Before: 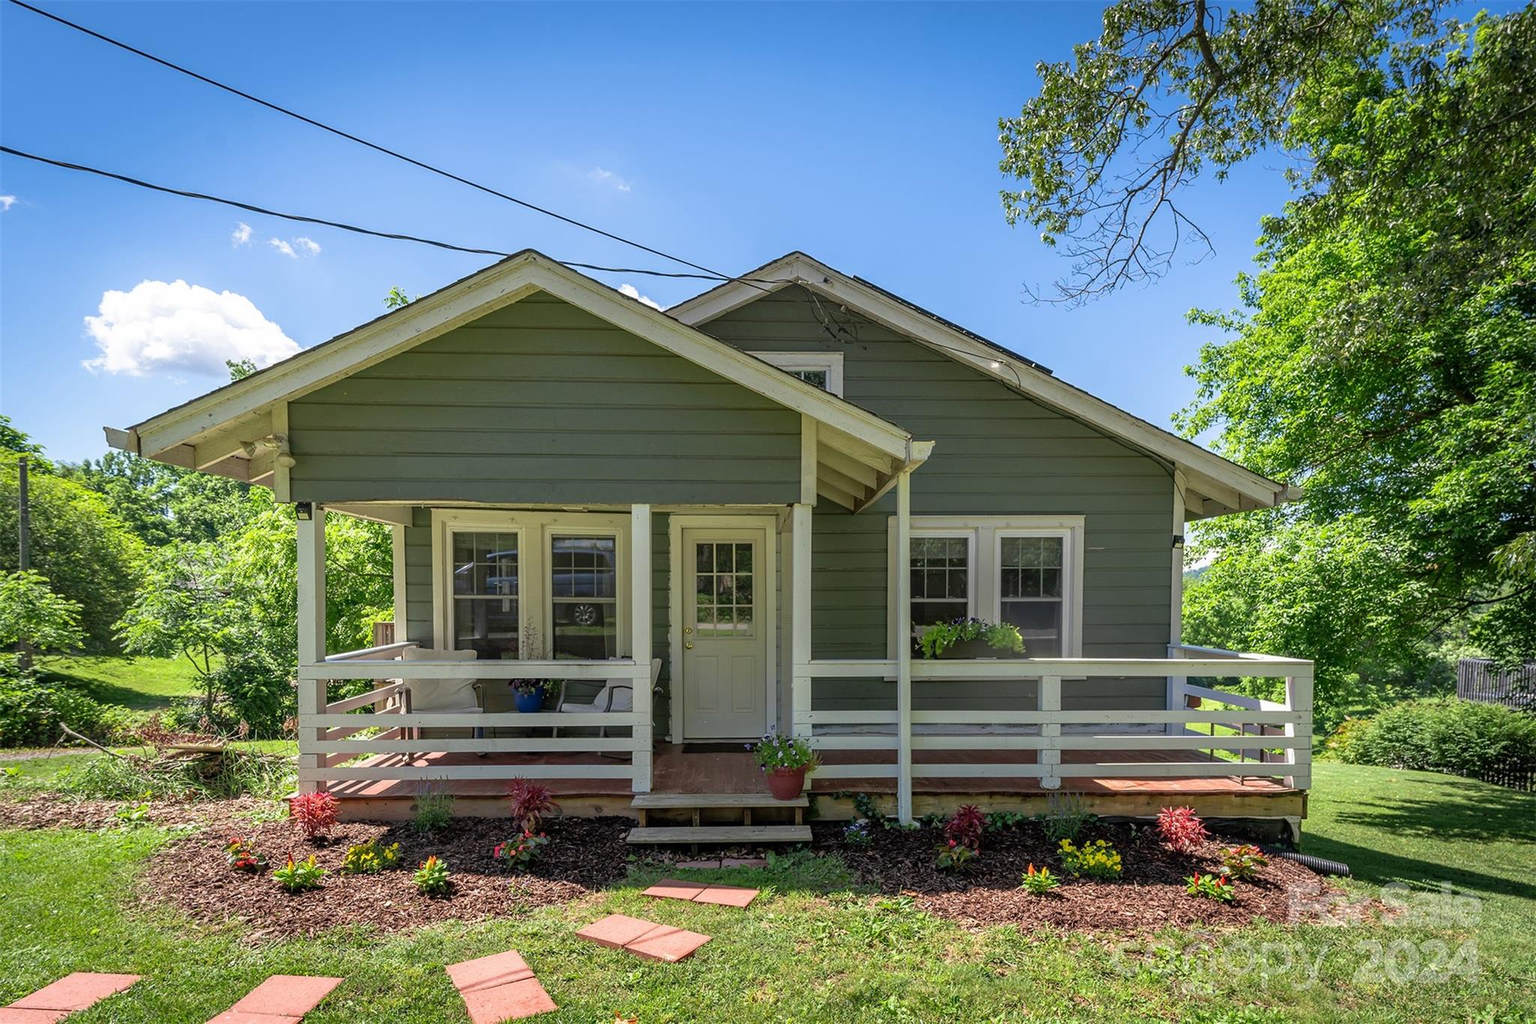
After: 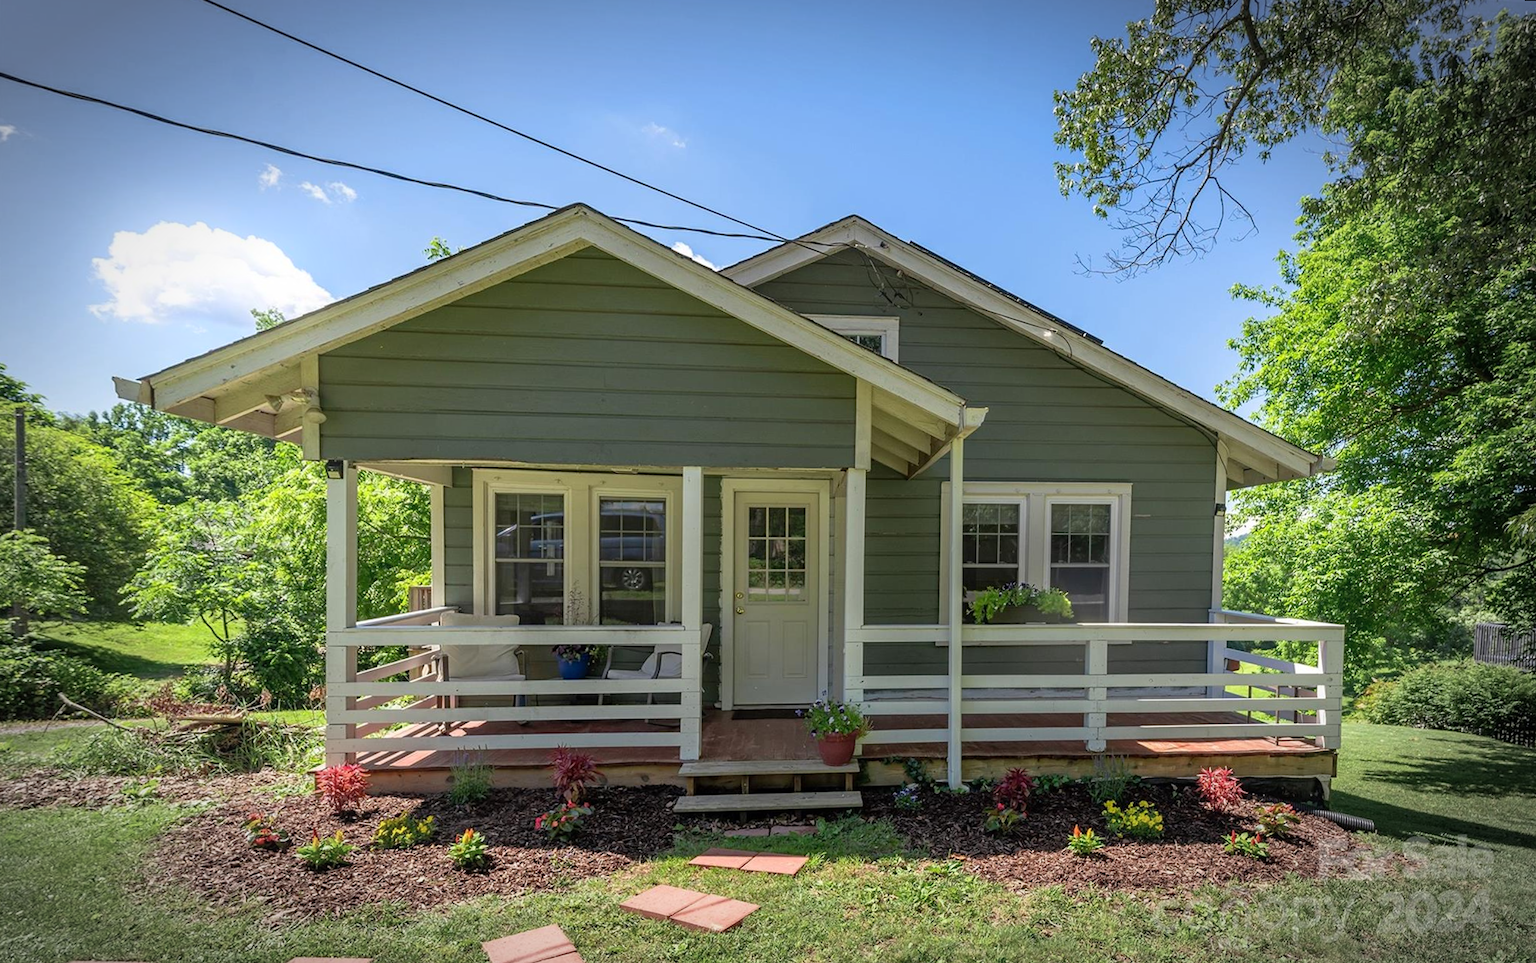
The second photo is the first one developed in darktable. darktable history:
vignetting: automatic ratio true
tone equalizer: on, module defaults
bloom: size 15%, threshold 97%, strength 7%
rotate and perspective: rotation 0.679°, lens shift (horizontal) 0.136, crop left 0.009, crop right 0.991, crop top 0.078, crop bottom 0.95
